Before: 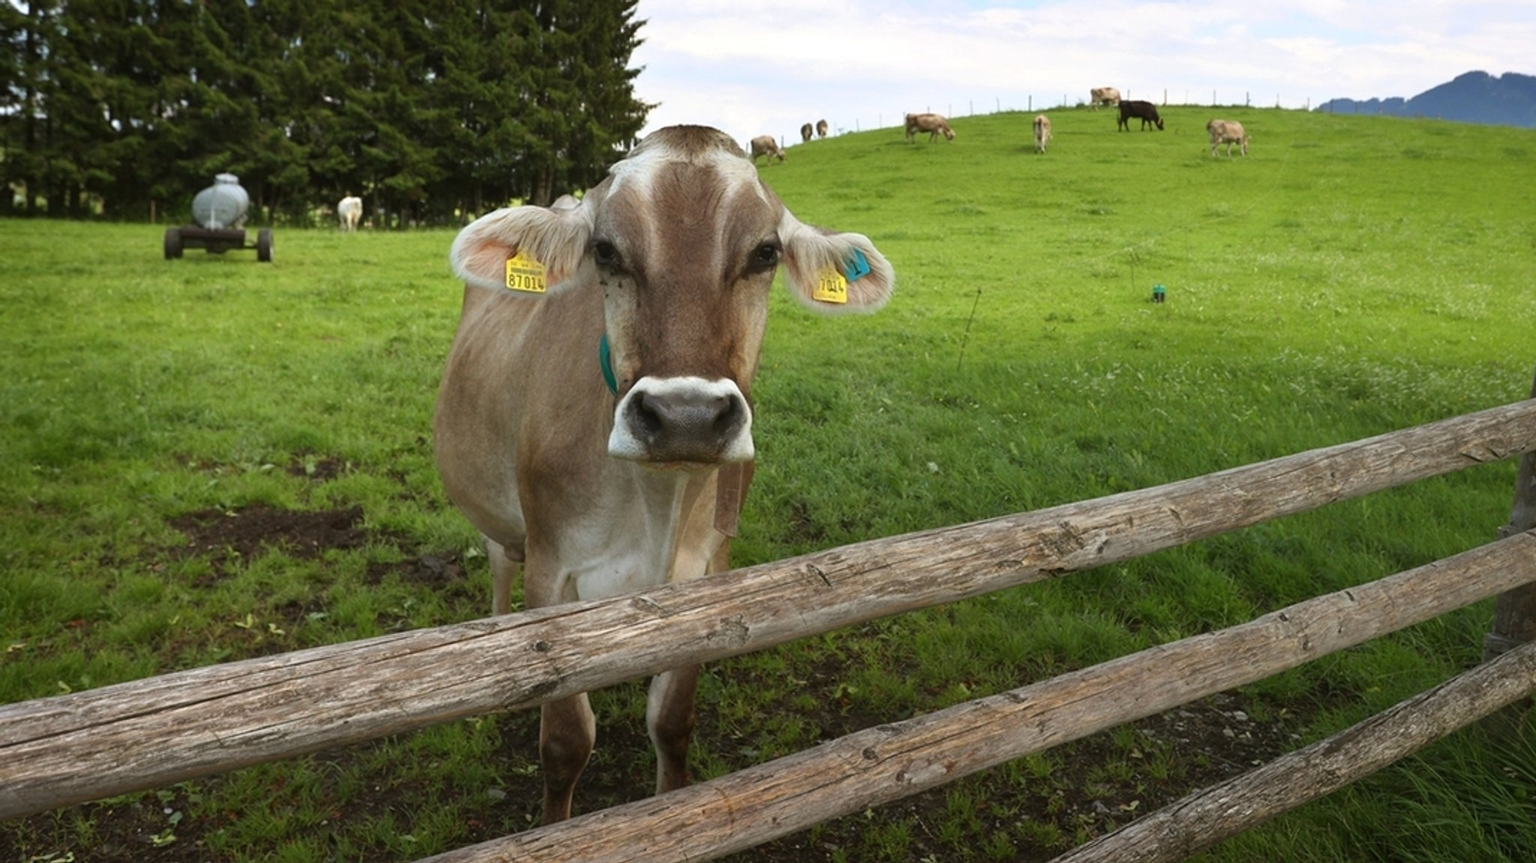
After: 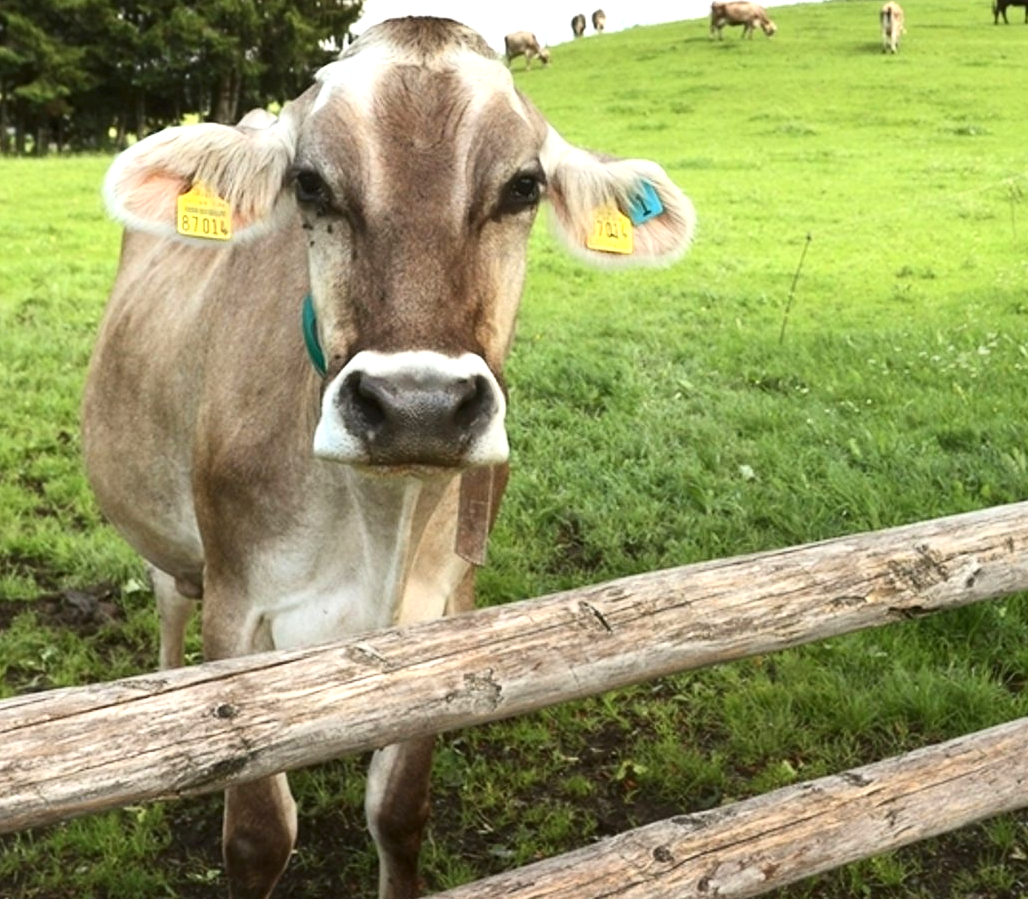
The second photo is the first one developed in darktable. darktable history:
crop and rotate: angle 0.021°, left 24.272%, top 13.181%, right 25.455%, bottom 8.602%
exposure: black level correction 0, exposure 0.702 EV, compensate highlight preservation false
contrast brightness saturation: contrast 0.237, brightness 0.09
local contrast: highlights 106%, shadows 102%, detail 119%, midtone range 0.2
